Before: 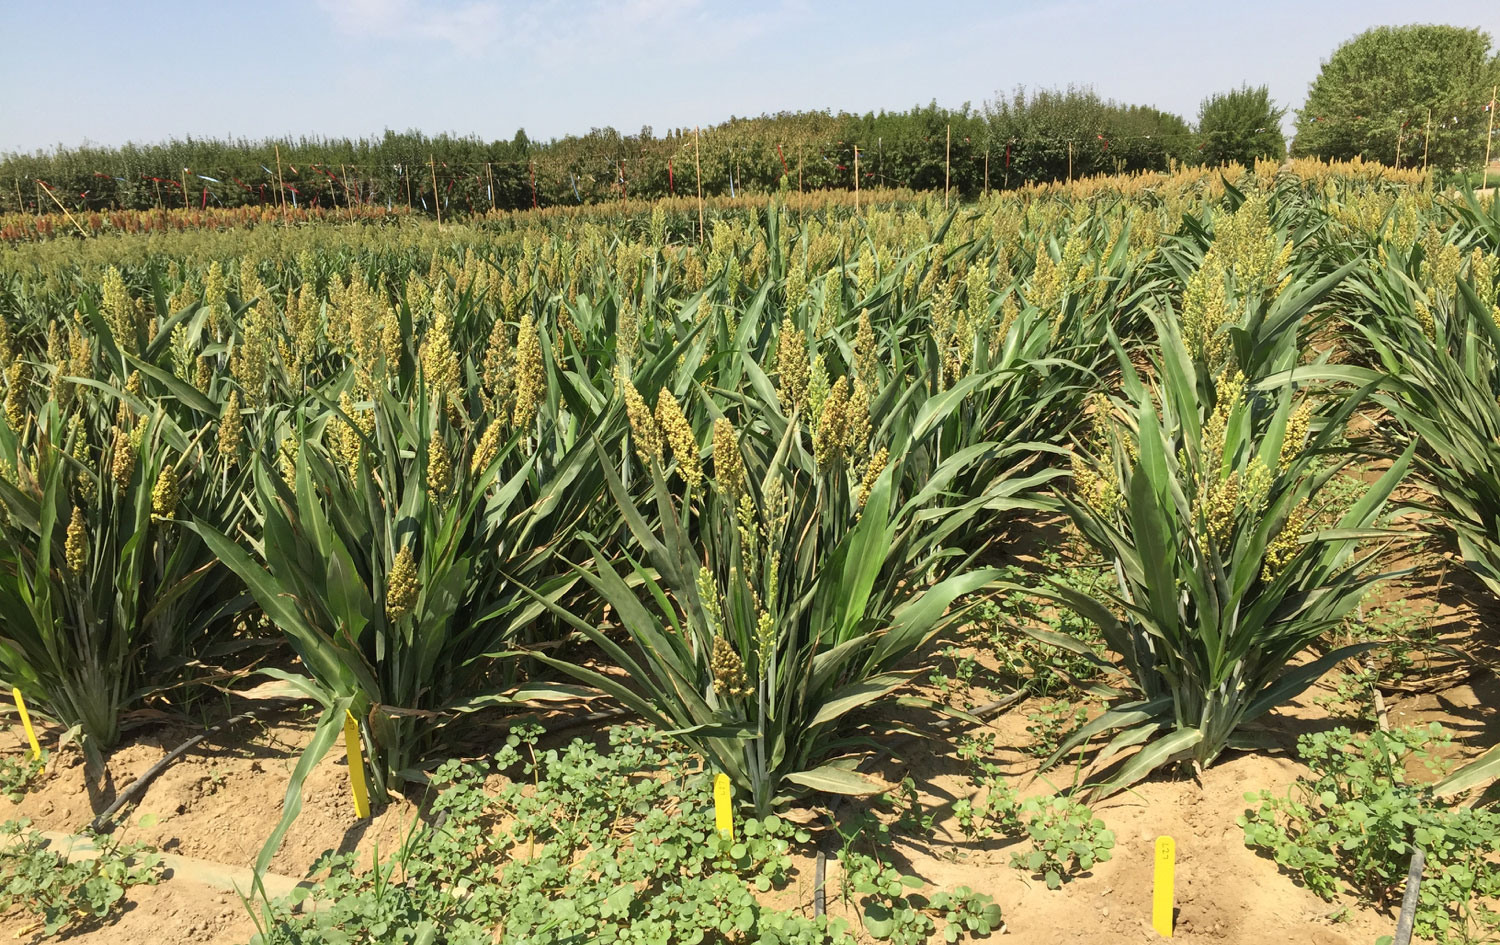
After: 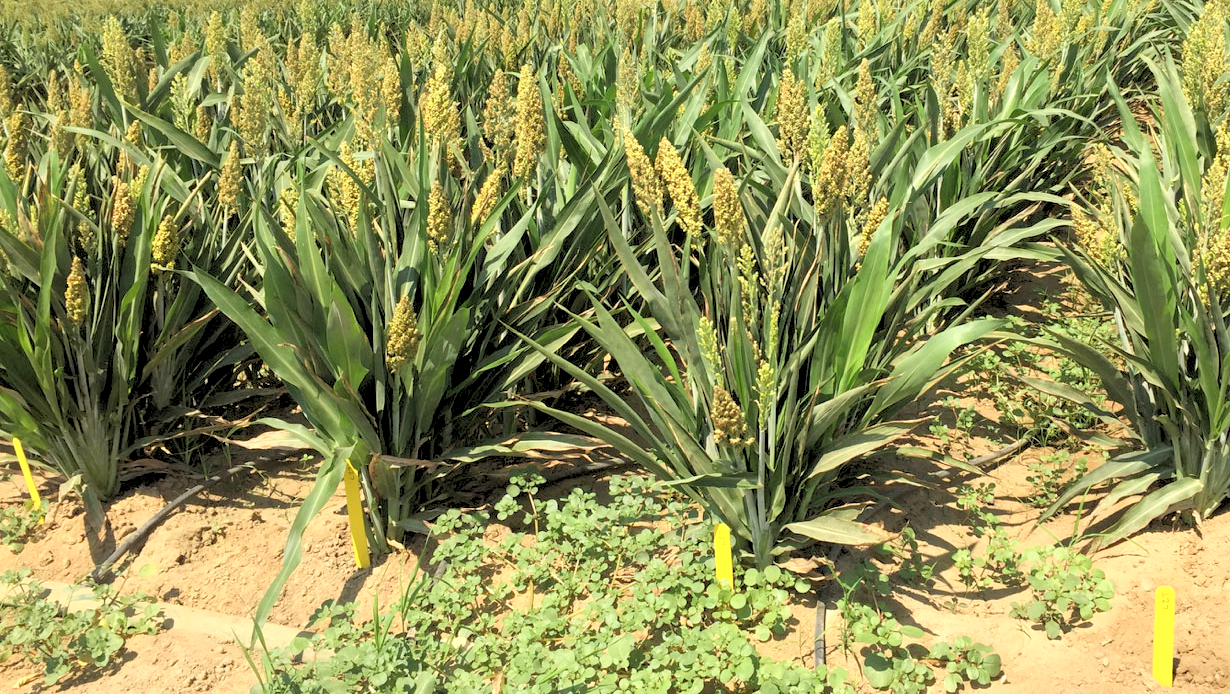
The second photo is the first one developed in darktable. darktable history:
crop: top 26.531%, right 17.959%
rgb levels: preserve colors sum RGB, levels [[0.038, 0.433, 0.934], [0, 0.5, 1], [0, 0.5, 1]]
exposure: exposure 0.515 EV, compensate highlight preservation false
